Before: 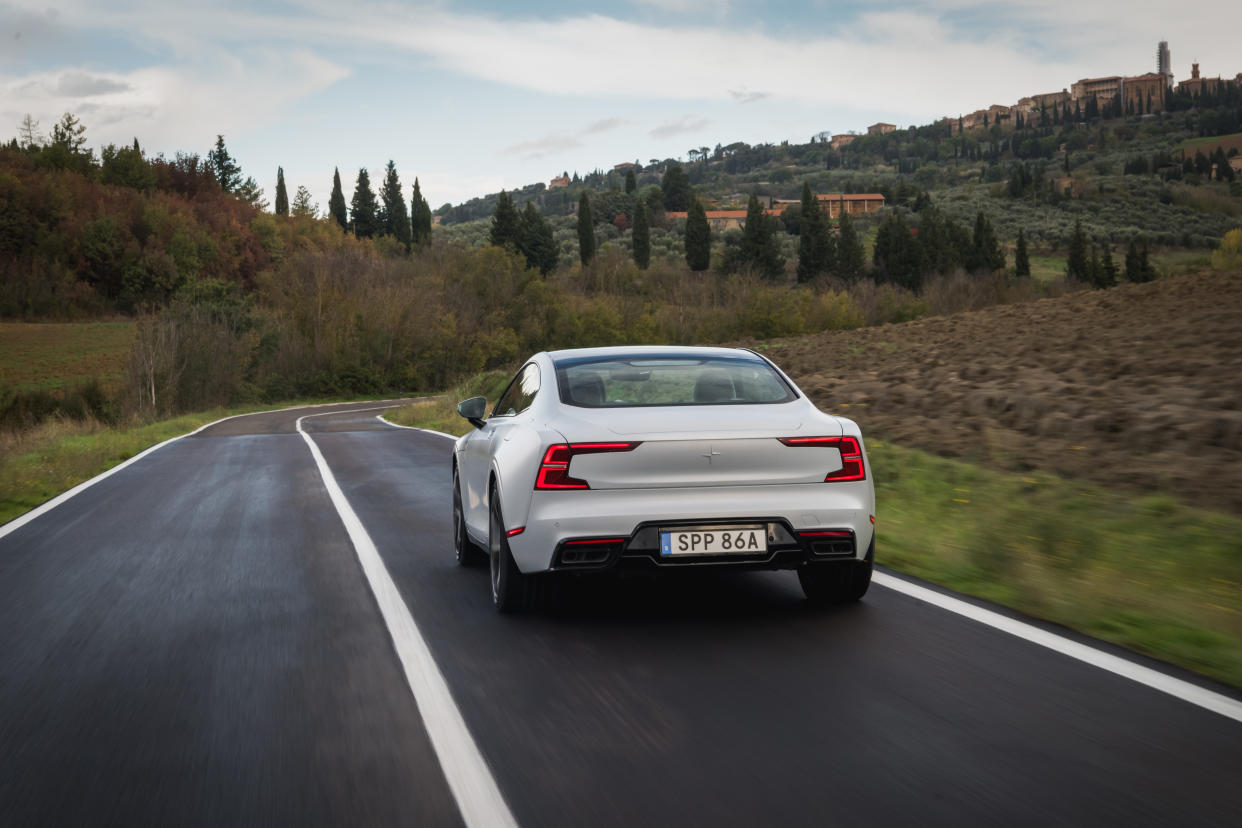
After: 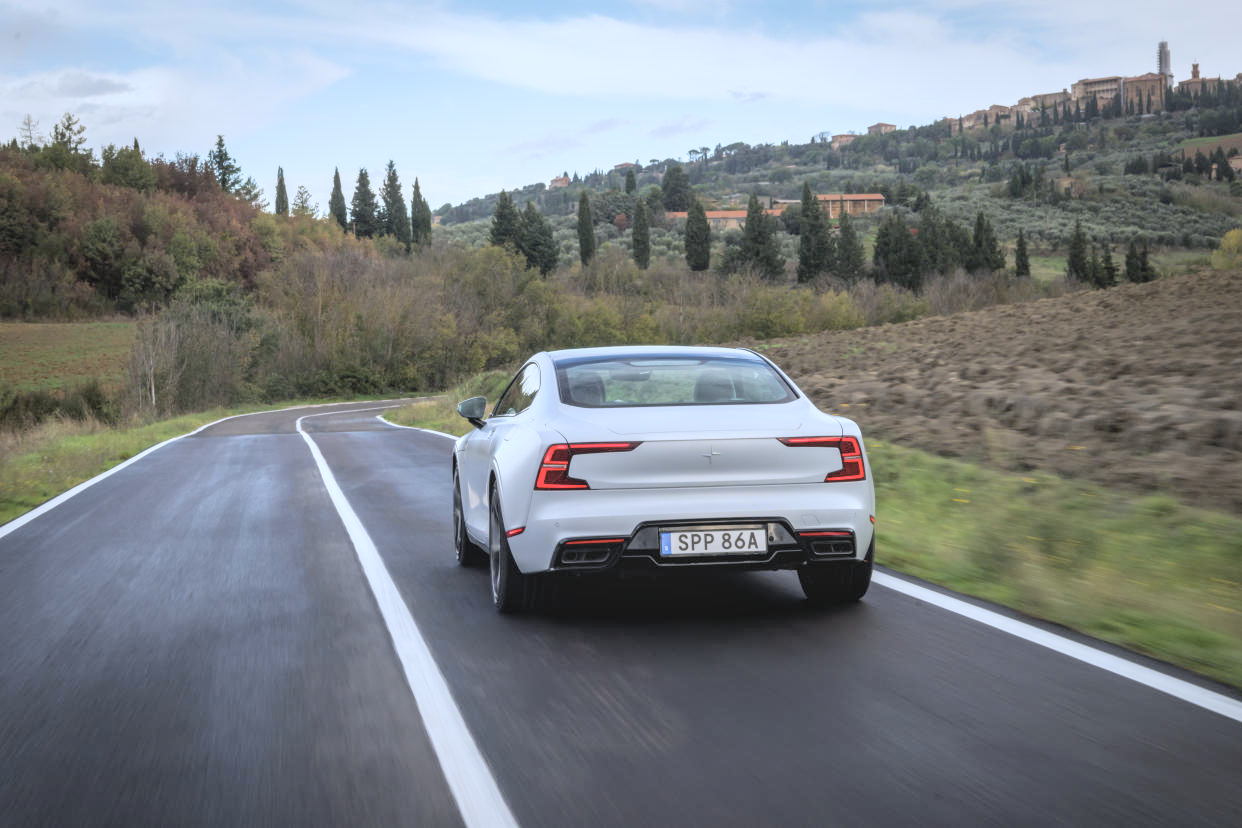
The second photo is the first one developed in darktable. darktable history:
local contrast: detail 115%
global tonemap: drago (0.7, 100)
white balance: red 0.931, blue 1.11
